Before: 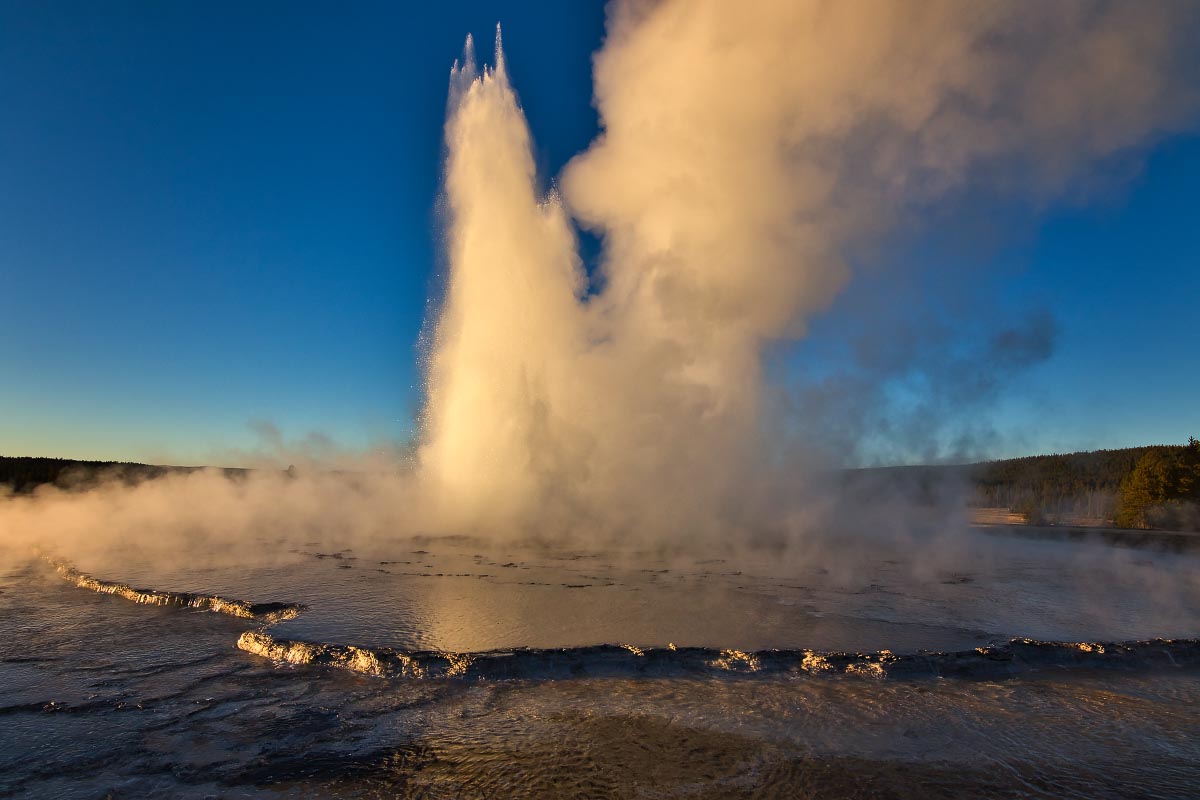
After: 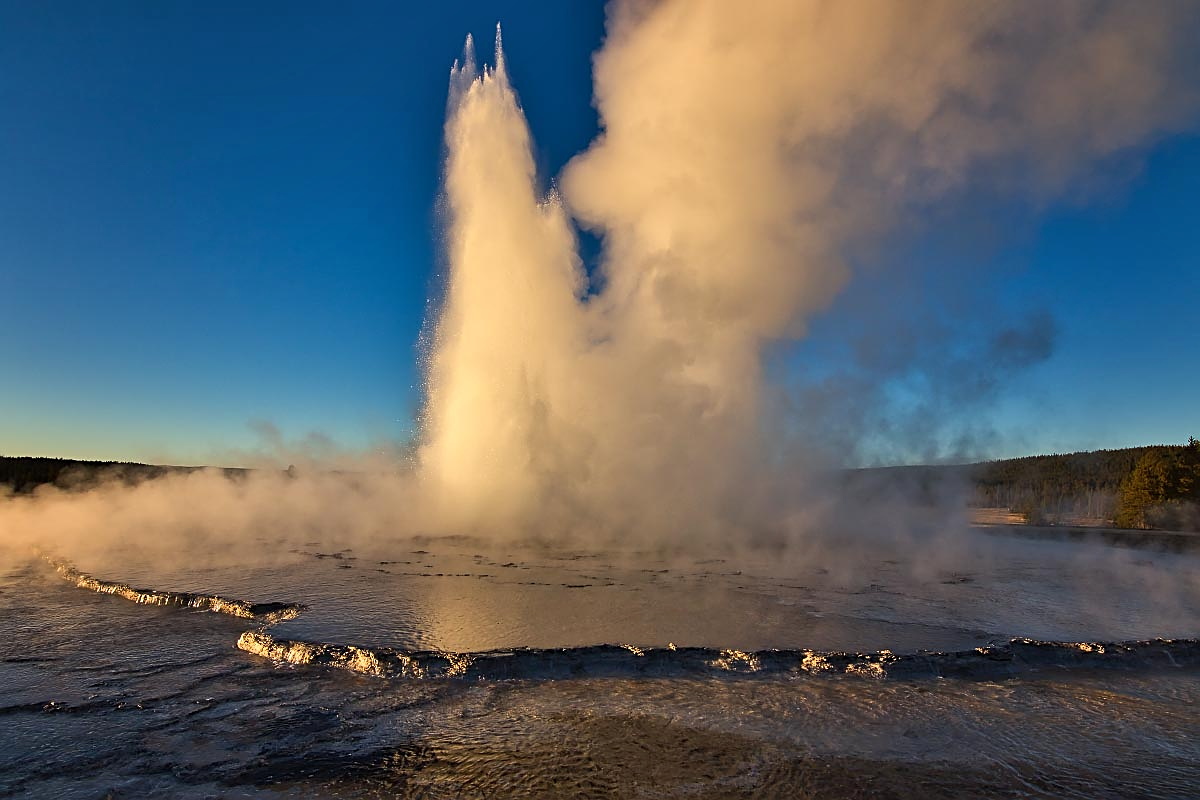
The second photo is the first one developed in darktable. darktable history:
sharpen: on, module defaults
shadows and highlights: shadows 31.41, highlights 0.443, soften with gaussian
